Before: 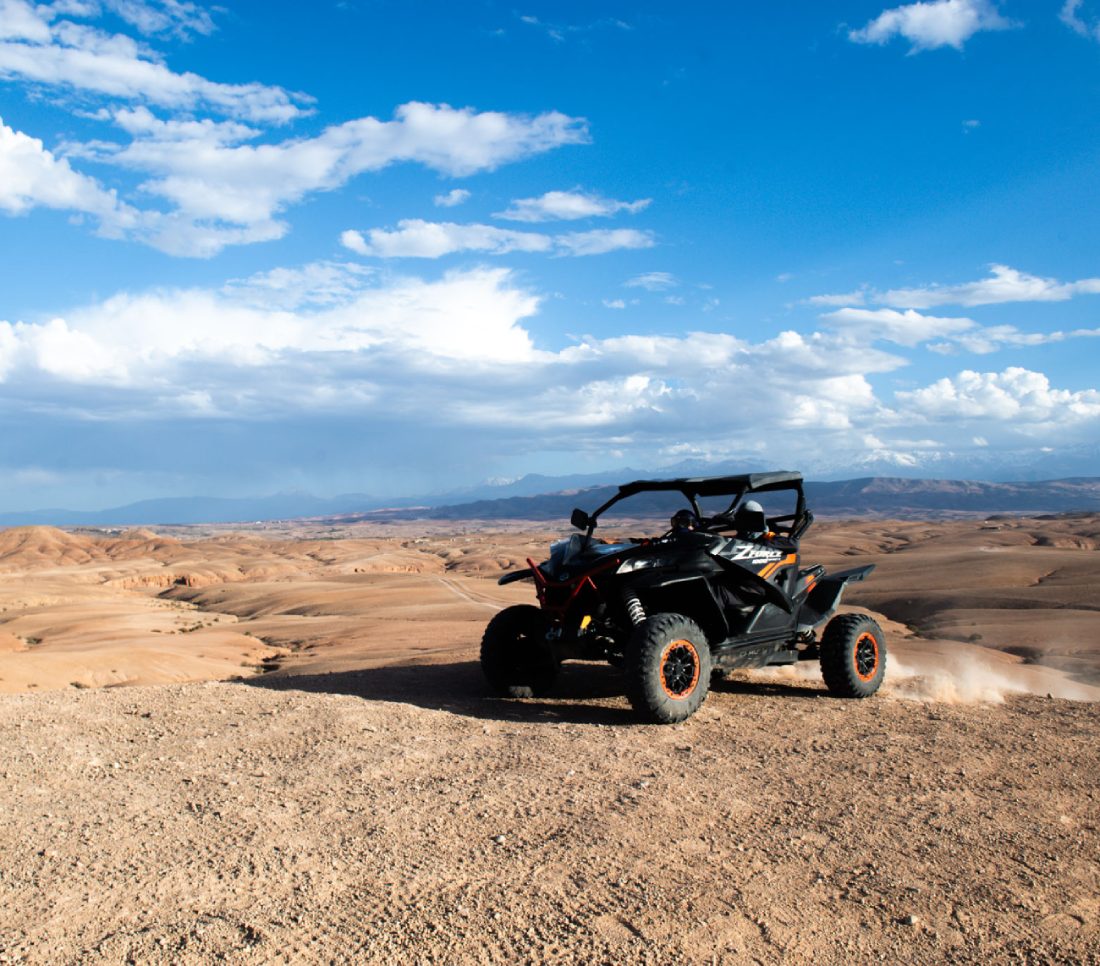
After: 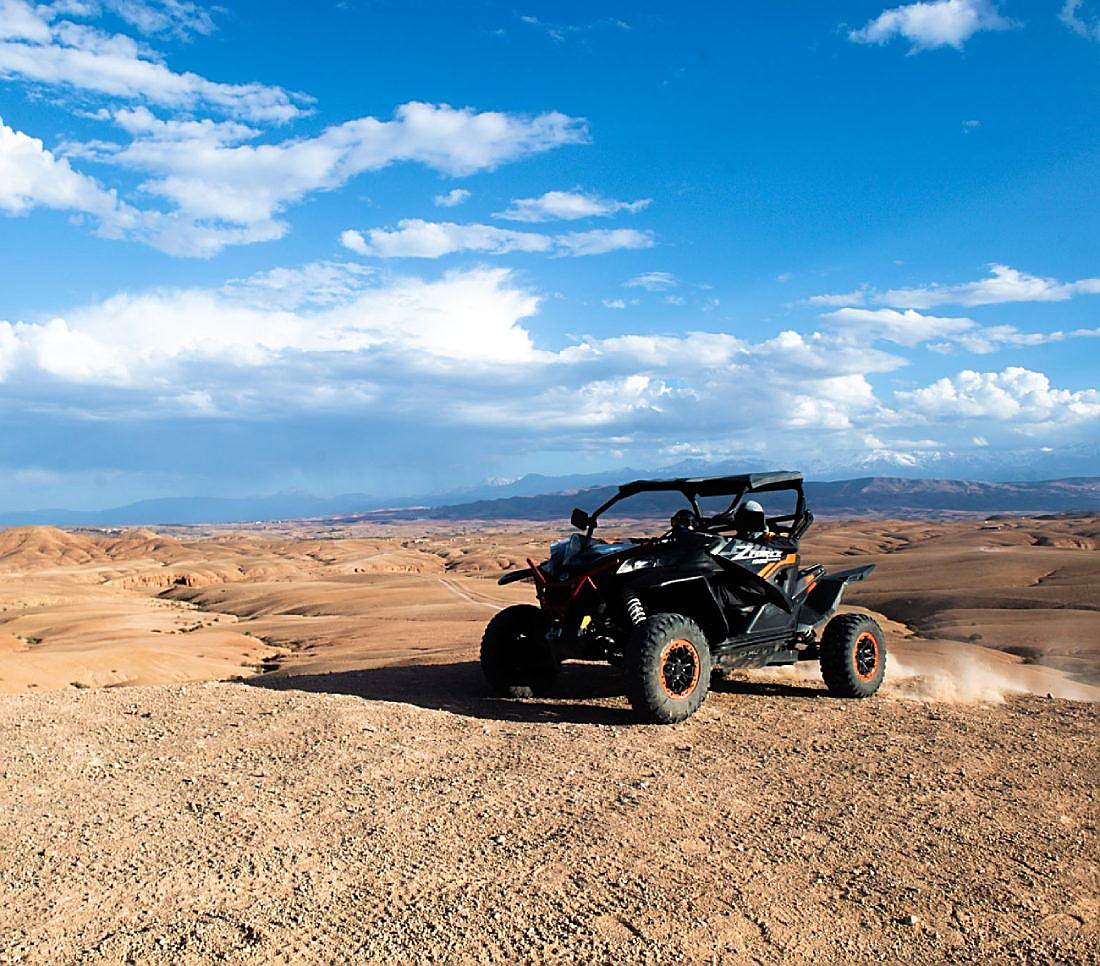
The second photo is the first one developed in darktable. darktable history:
sharpen: radius 1.35, amount 1.249, threshold 0.709
velvia: on, module defaults
